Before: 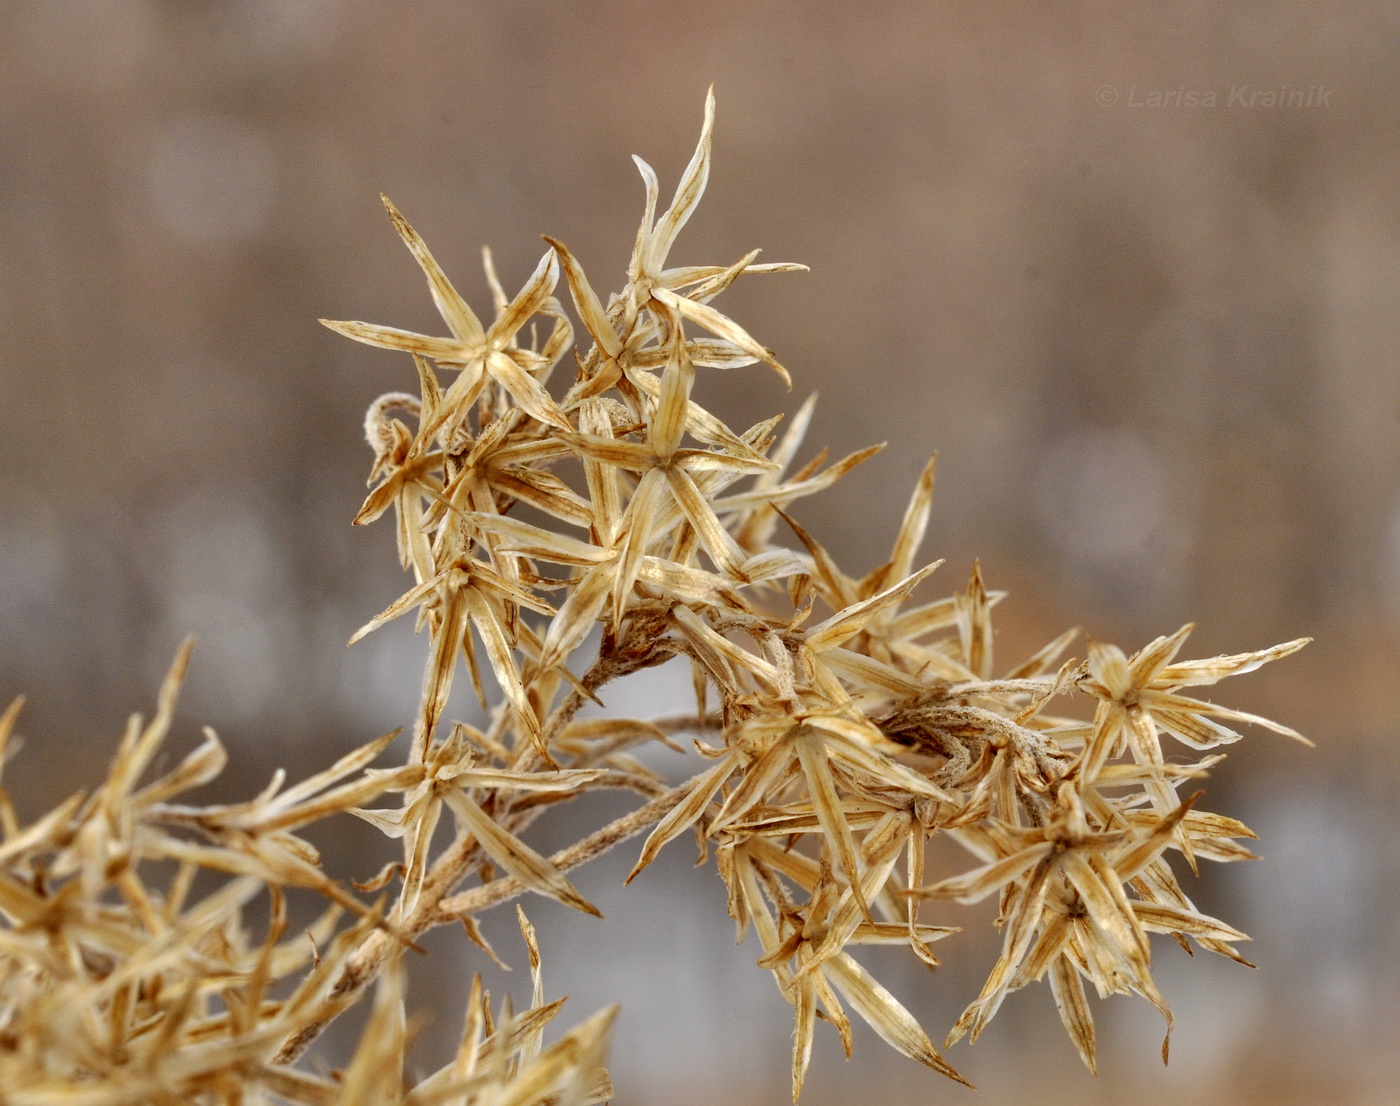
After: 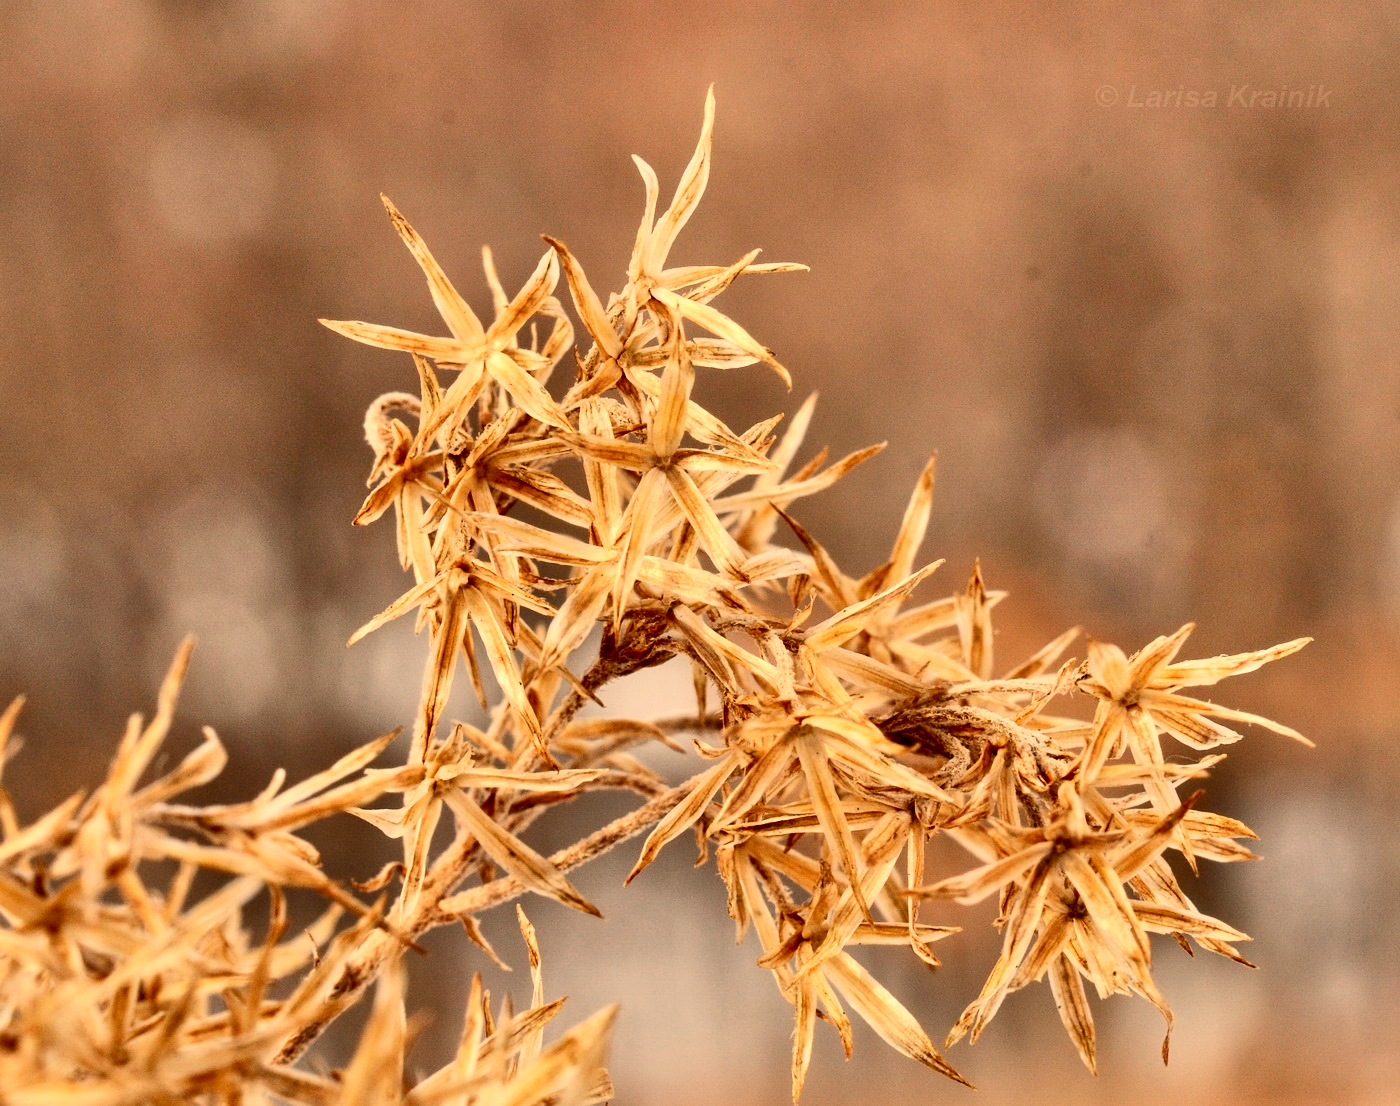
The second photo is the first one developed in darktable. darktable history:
contrast brightness saturation: contrast 0.28
white balance: red 1.138, green 0.996, blue 0.812
